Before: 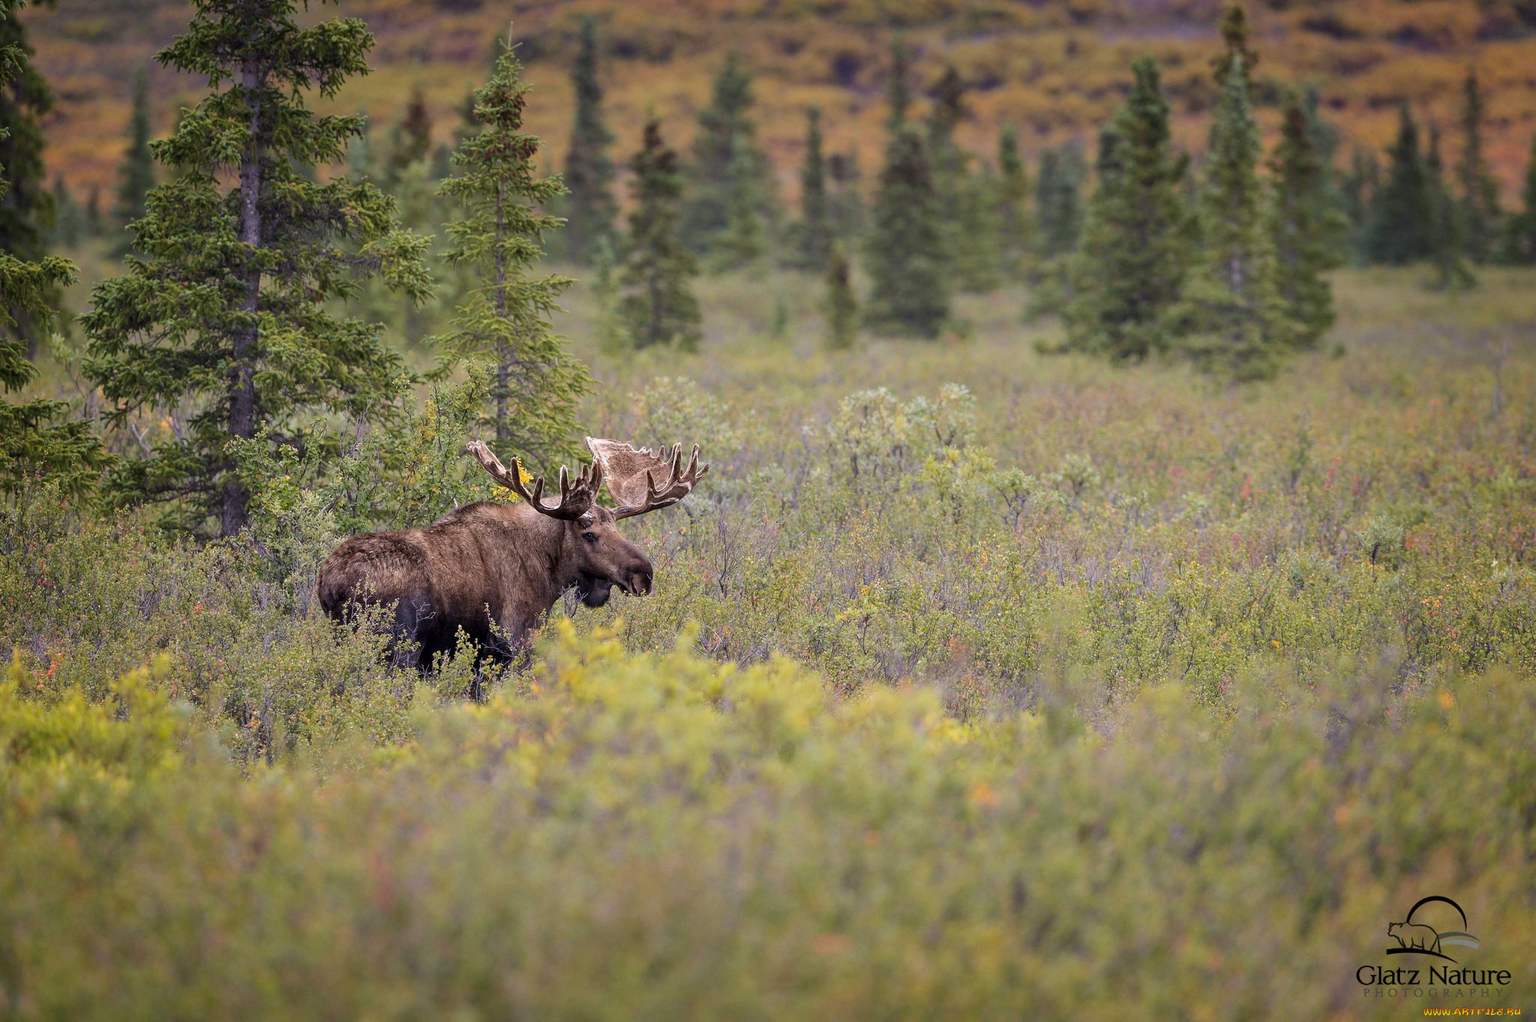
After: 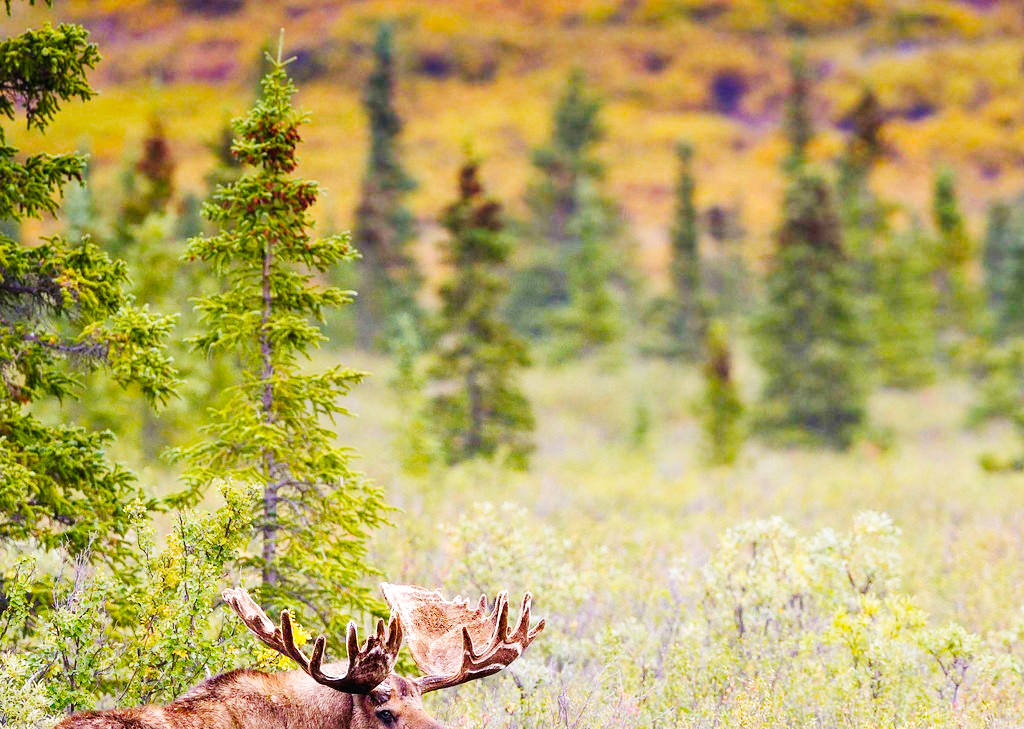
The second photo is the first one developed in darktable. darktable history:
base curve: curves: ch0 [(0, 0.003) (0.001, 0.002) (0.006, 0.004) (0.02, 0.022) (0.048, 0.086) (0.094, 0.234) (0.162, 0.431) (0.258, 0.629) (0.385, 0.8) (0.548, 0.918) (0.751, 0.988) (1, 1)], preserve colors none
tone equalizer: on, module defaults
crop: left 19.556%, right 30.401%, bottom 46.458%
color balance rgb: perceptual saturation grading › global saturation 35%, perceptual saturation grading › highlights -25%, perceptual saturation grading › shadows 50%
